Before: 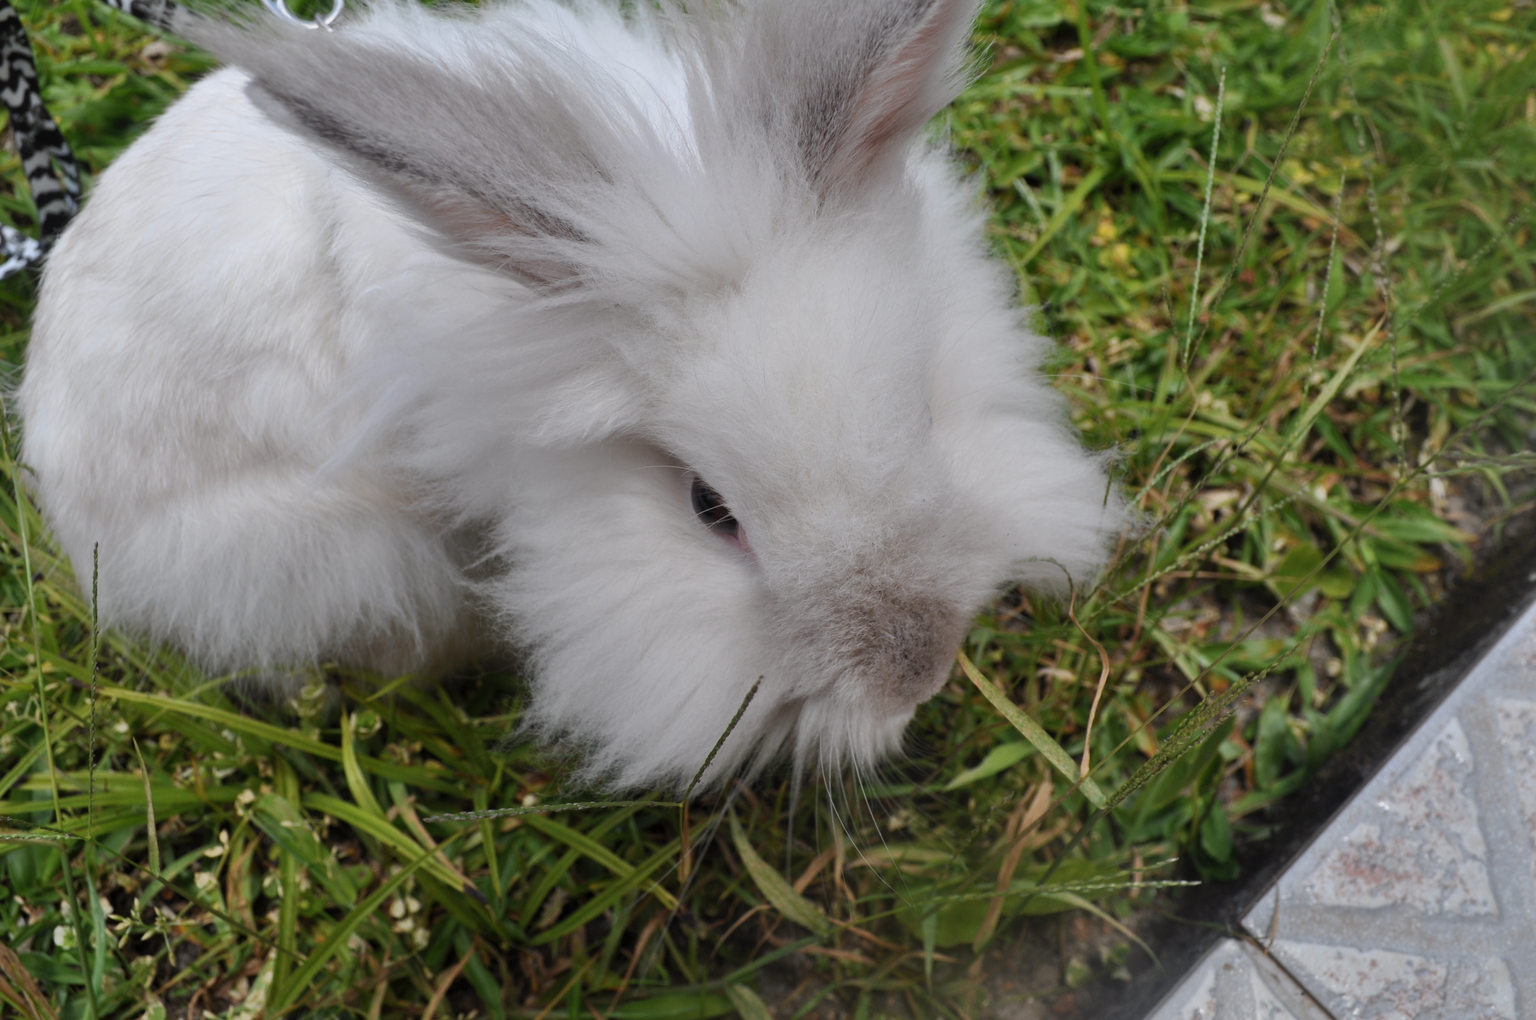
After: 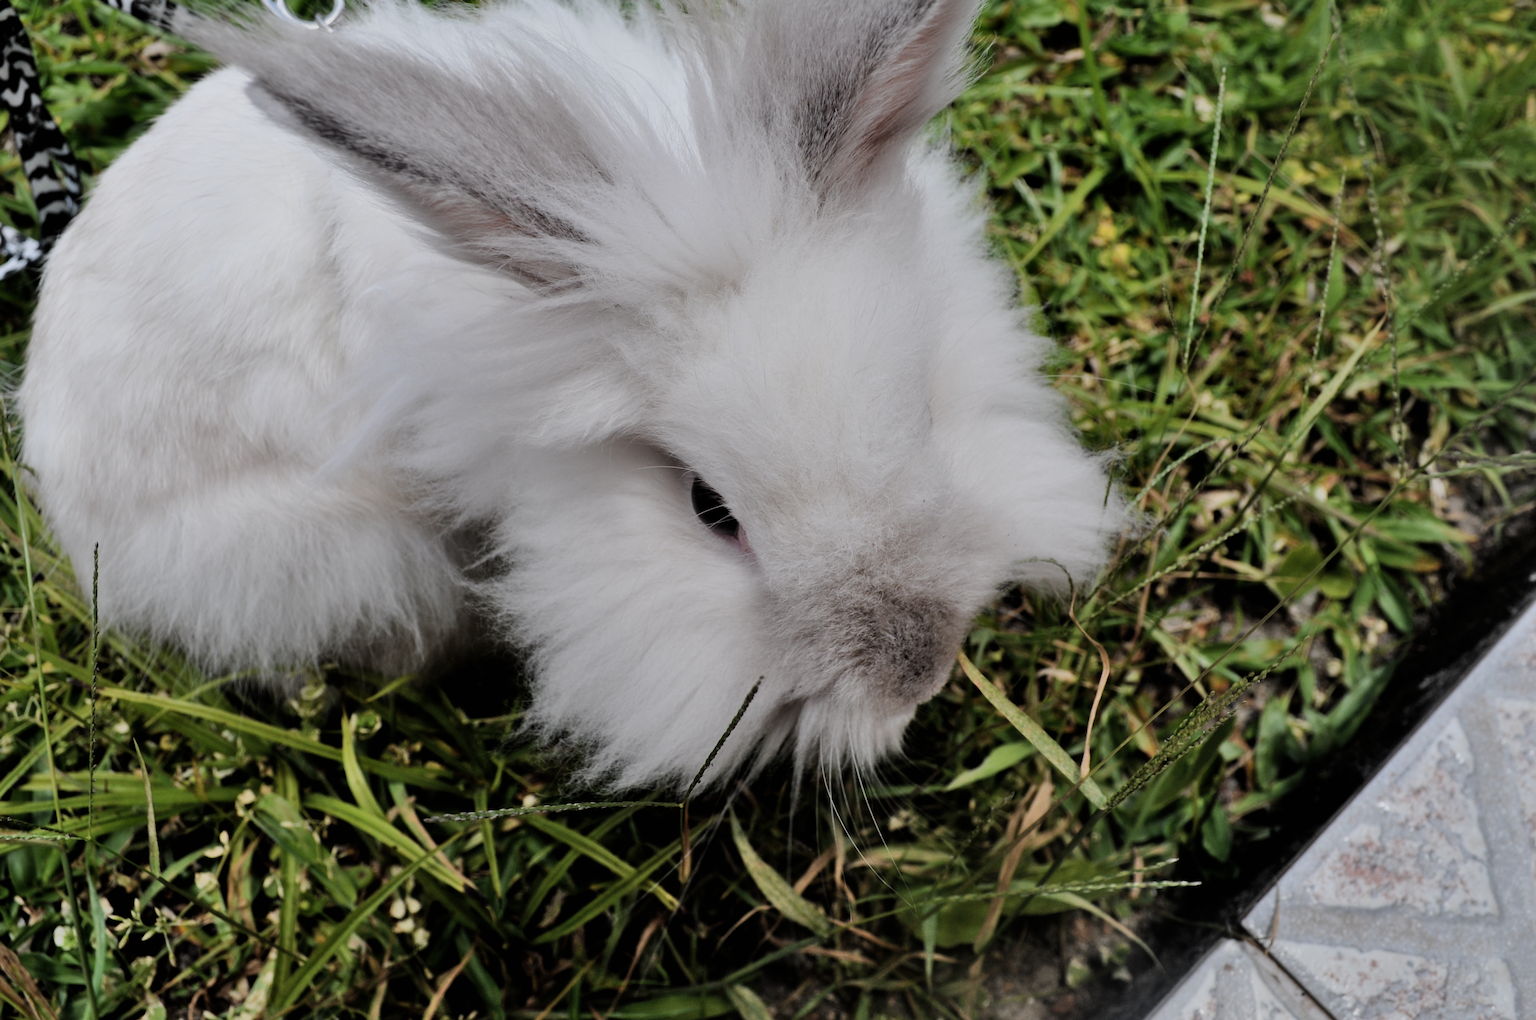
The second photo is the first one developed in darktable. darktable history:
filmic rgb: black relative exposure -5 EV, hardness 2.88, contrast 1.4, highlights saturation mix -30%
shadows and highlights: shadows 37.27, highlights -28.18, soften with gaussian
